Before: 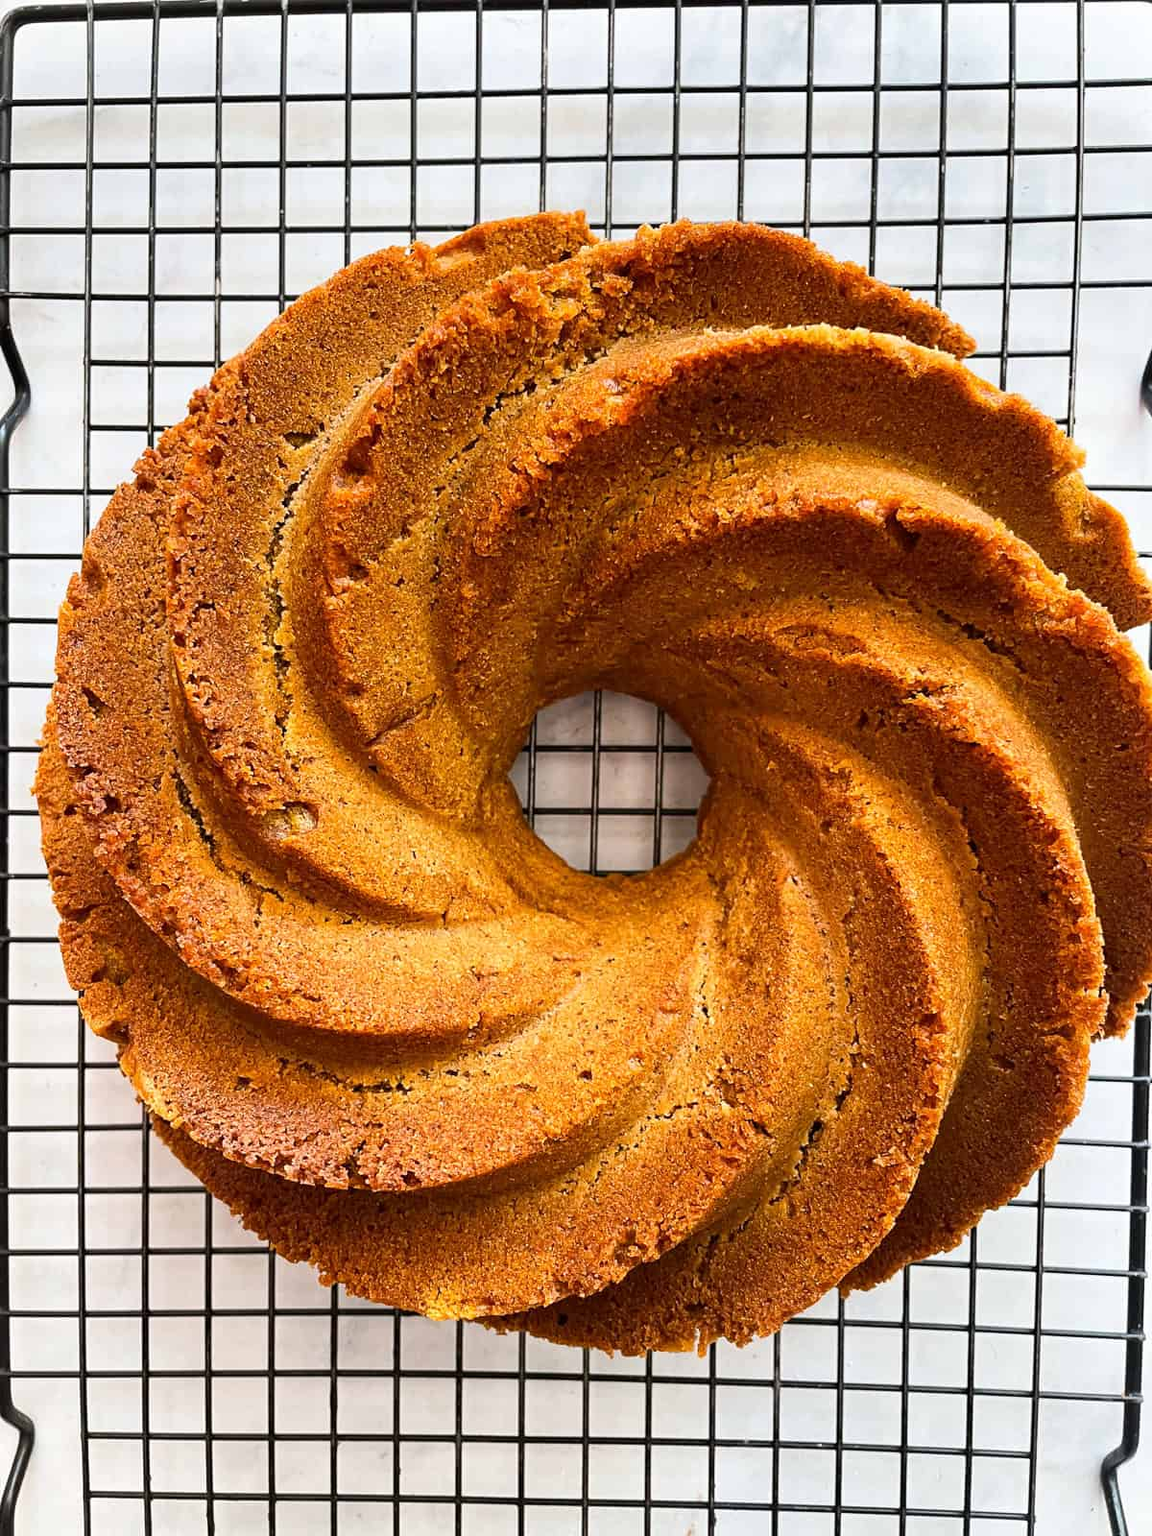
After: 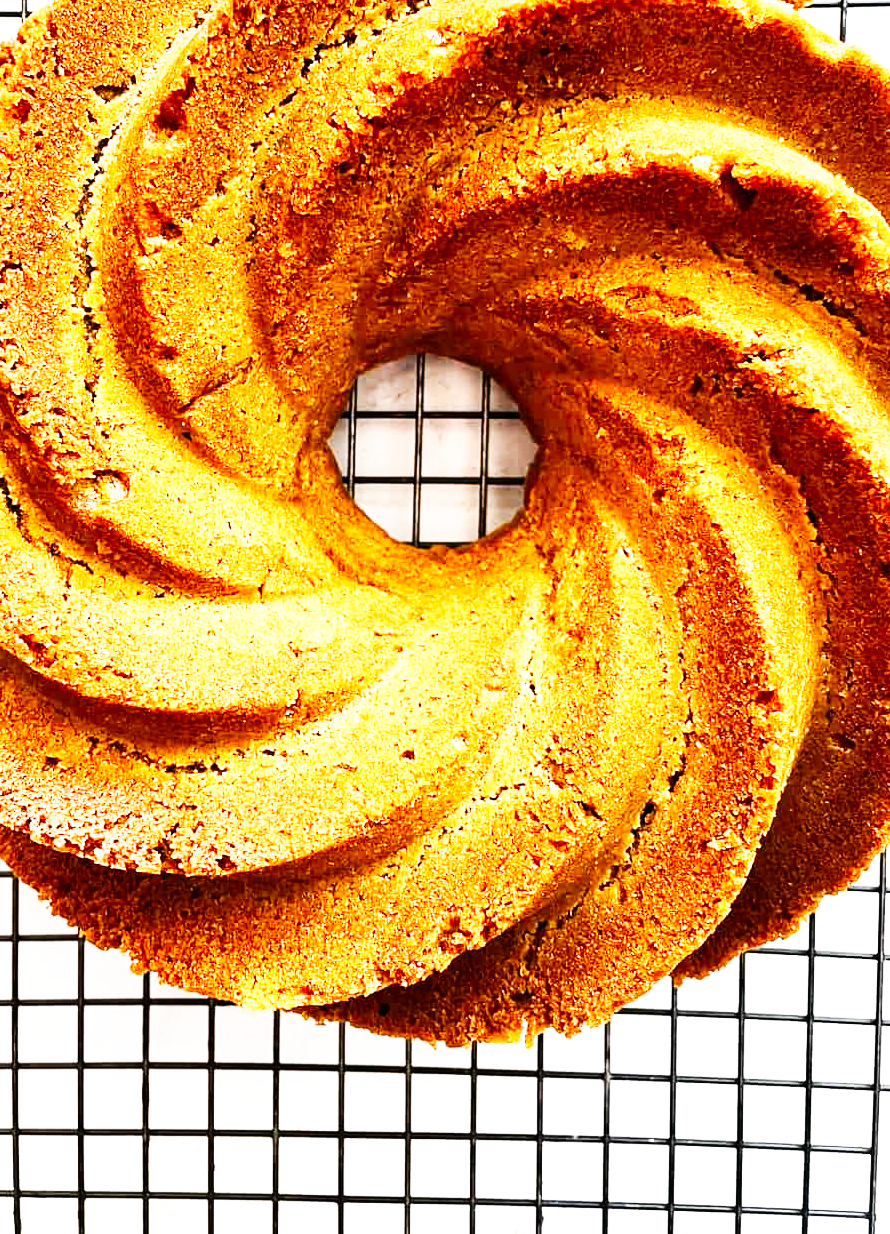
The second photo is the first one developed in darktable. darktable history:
exposure: exposure 0.203 EV, compensate highlight preservation false
base curve: curves: ch0 [(0, 0) (0.007, 0.004) (0.027, 0.03) (0.046, 0.07) (0.207, 0.54) (0.442, 0.872) (0.673, 0.972) (1, 1)], preserve colors none
crop: left 16.848%, top 22.862%, right 8.941%
tone equalizer: -8 EV -0.396 EV, -7 EV -0.427 EV, -6 EV -0.343 EV, -5 EV -0.183 EV, -3 EV 0.198 EV, -2 EV 0.315 EV, -1 EV 0.382 EV, +0 EV 0.412 EV, edges refinement/feathering 500, mask exposure compensation -1.57 EV, preserve details no
